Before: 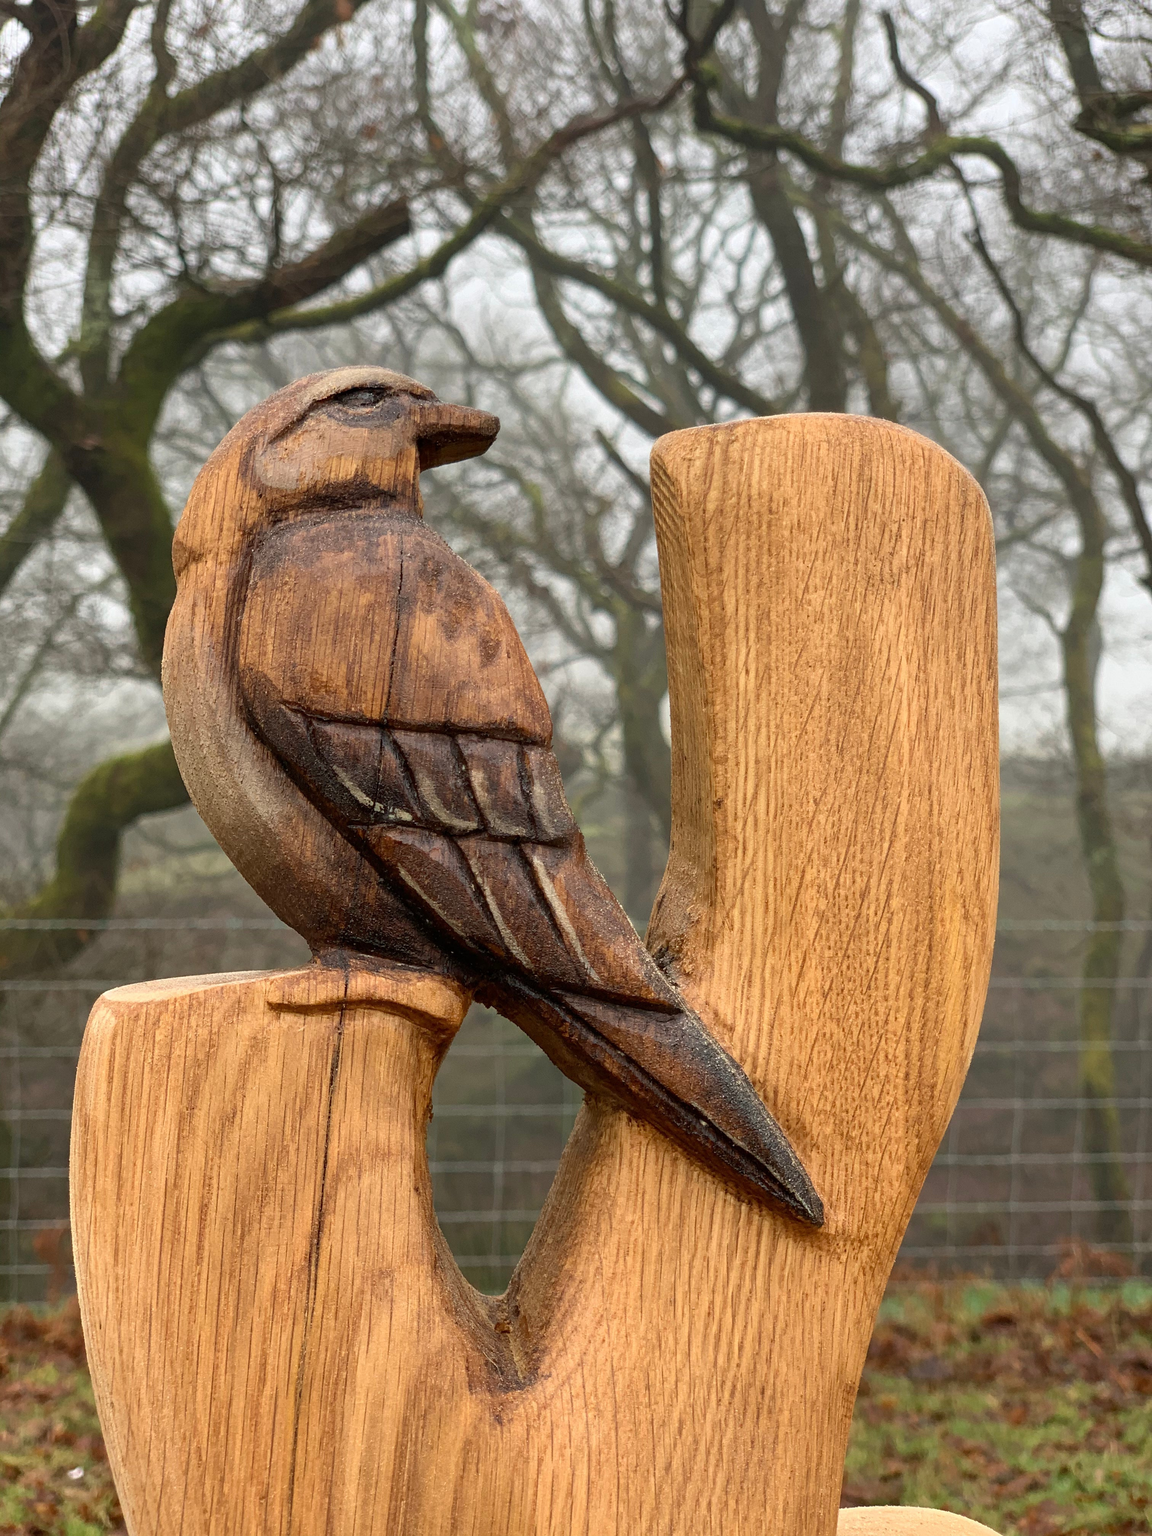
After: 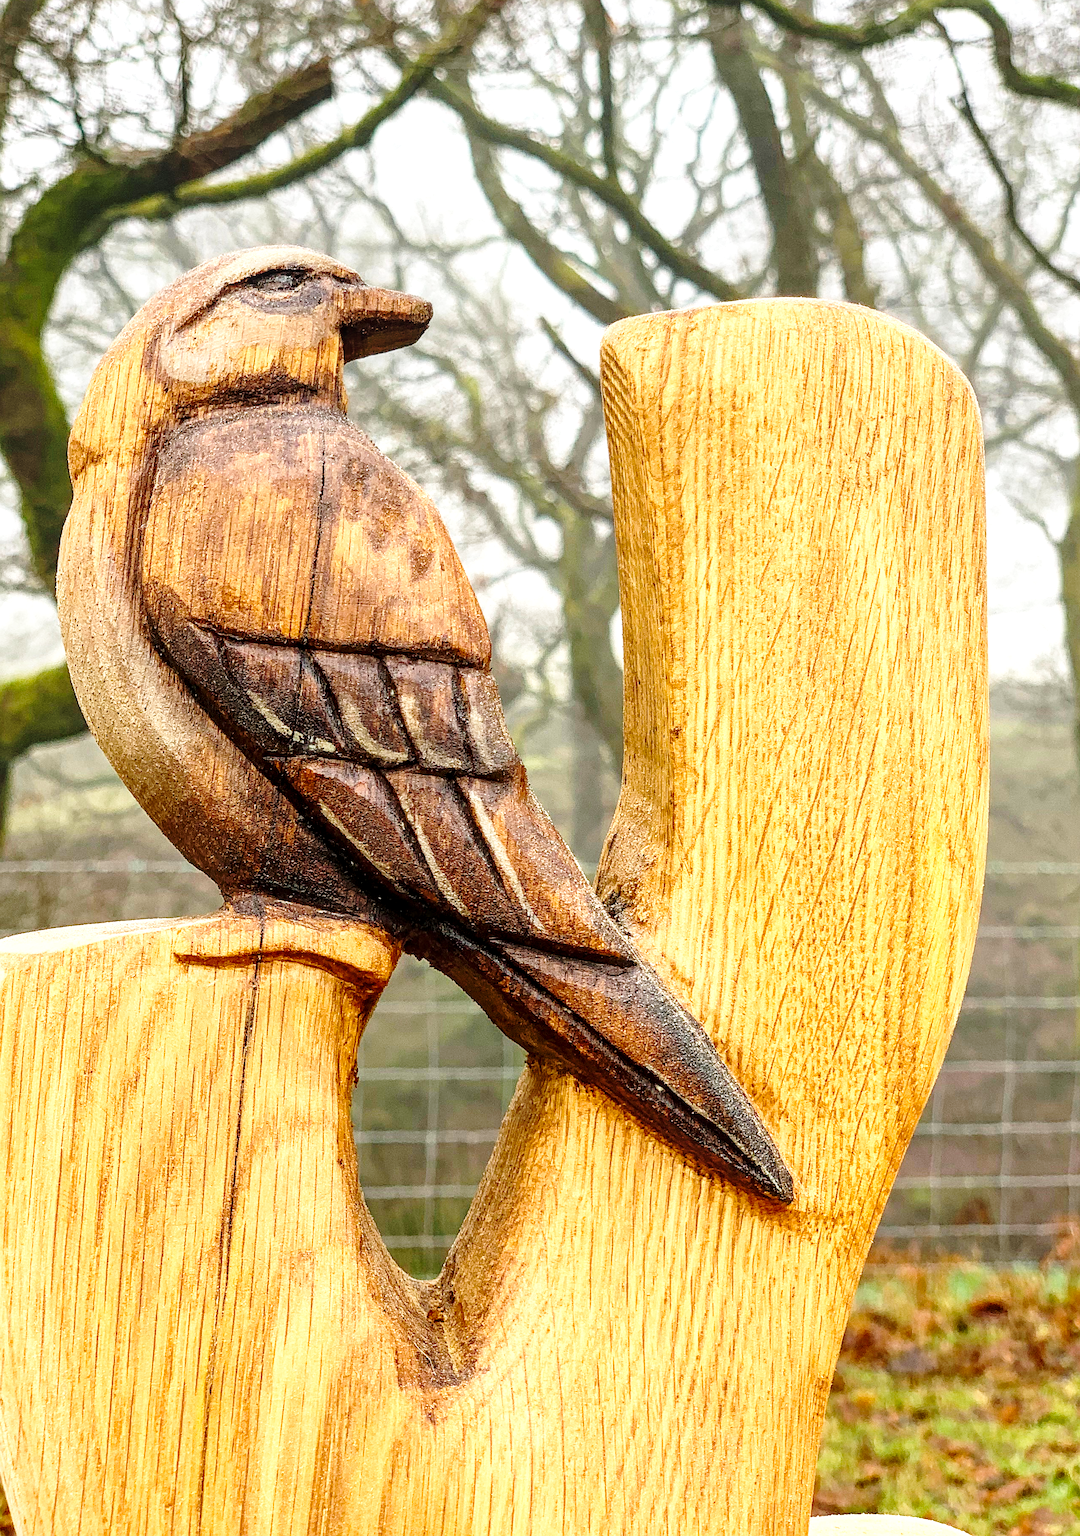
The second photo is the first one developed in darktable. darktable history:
crop and rotate: left 9.682%, top 9.477%, right 6.054%, bottom 0.655%
shadows and highlights: radius 334.57, shadows 63.51, highlights 4.92, compress 87.58%, soften with gaussian
sharpen: on, module defaults
local contrast: detail 130%
base curve: curves: ch0 [(0, 0) (0.036, 0.037) (0.121, 0.228) (0.46, 0.76) (0.859, 0.983) (1, 1)], preserve colors none
color balance rgb: shadows lift › chroma 1.047%, shadows lift › hue 214.85°, perceptual saturation grading › global saturation 0.517%, global vibrance 30.781%
exposure: black level correction 0.001, exposure 0.499 EV, compensate highlight preservation false
